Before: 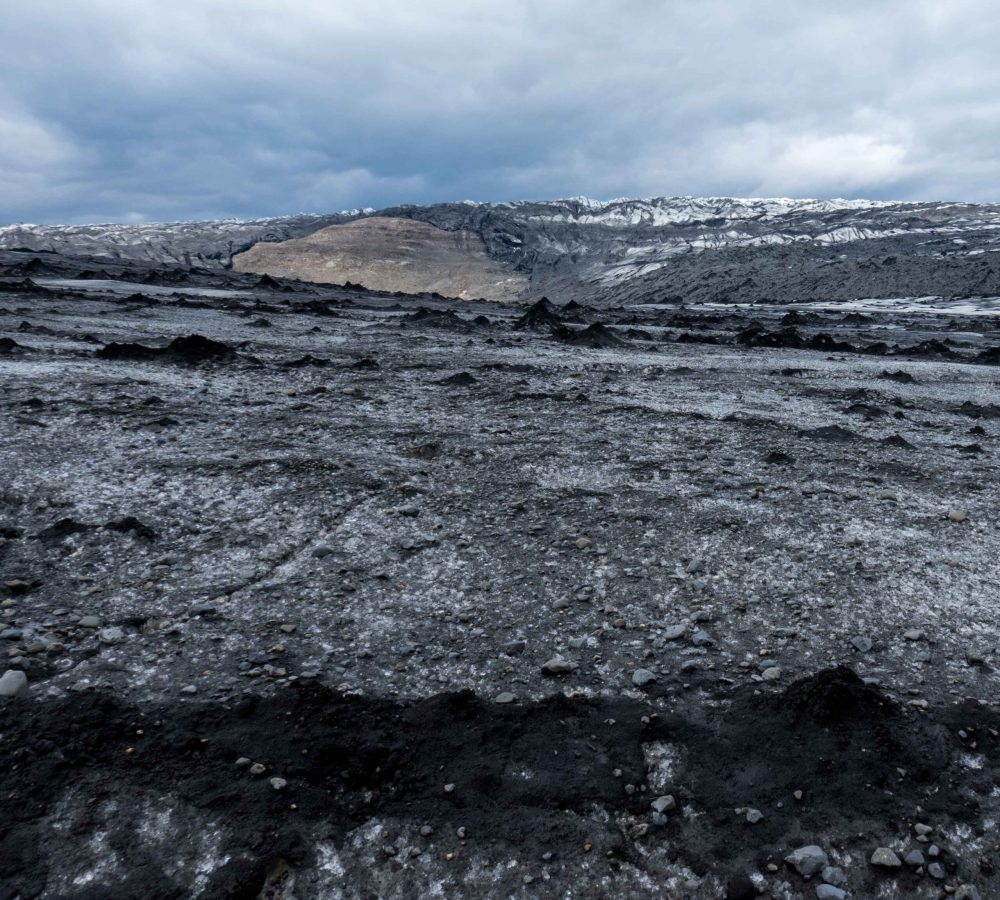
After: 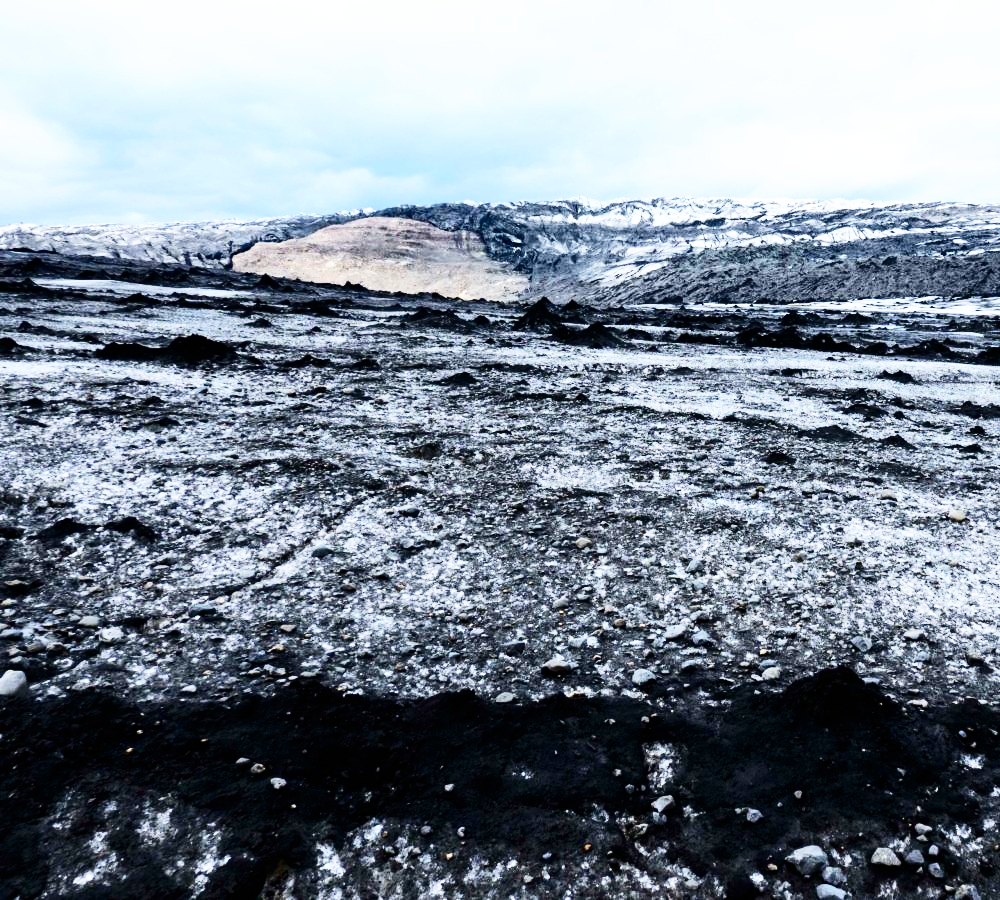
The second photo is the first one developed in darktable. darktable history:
contrast brightness saturation: contrast 0.28
base curve: curves: ch0 [(0, 0) (0.007, 0.004) (0.027, 0.03) (0.046, 0.07) (0.207, 0.54) (0.442, 0.872) (0.673, 0.972) (1, 1)], preserve colors none
